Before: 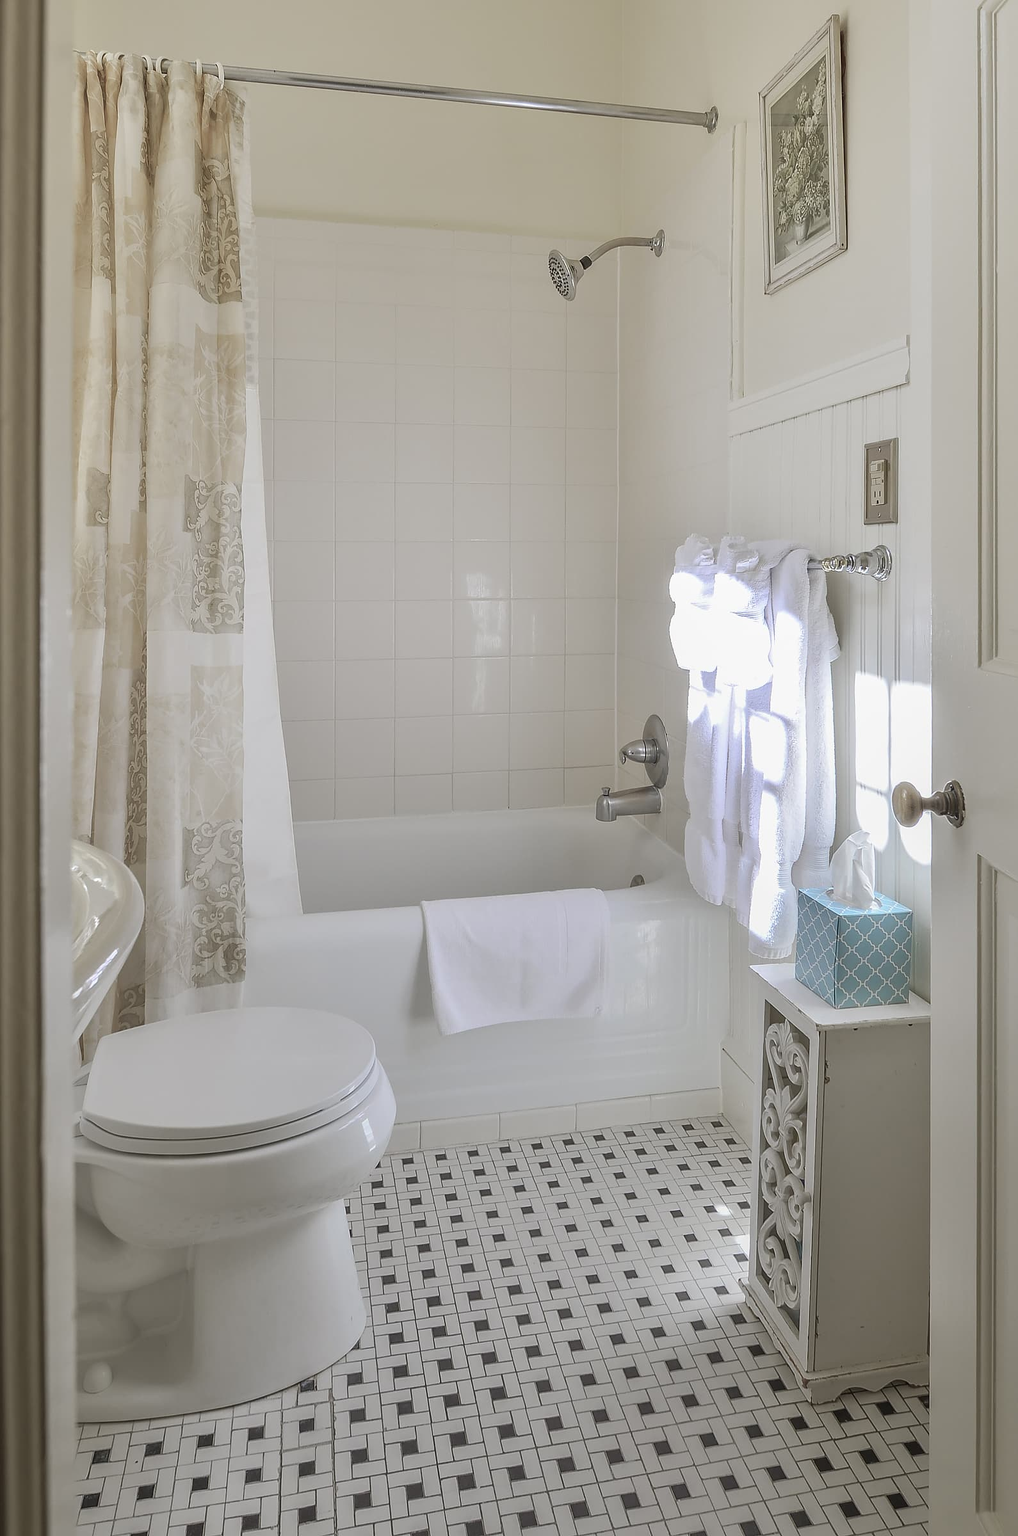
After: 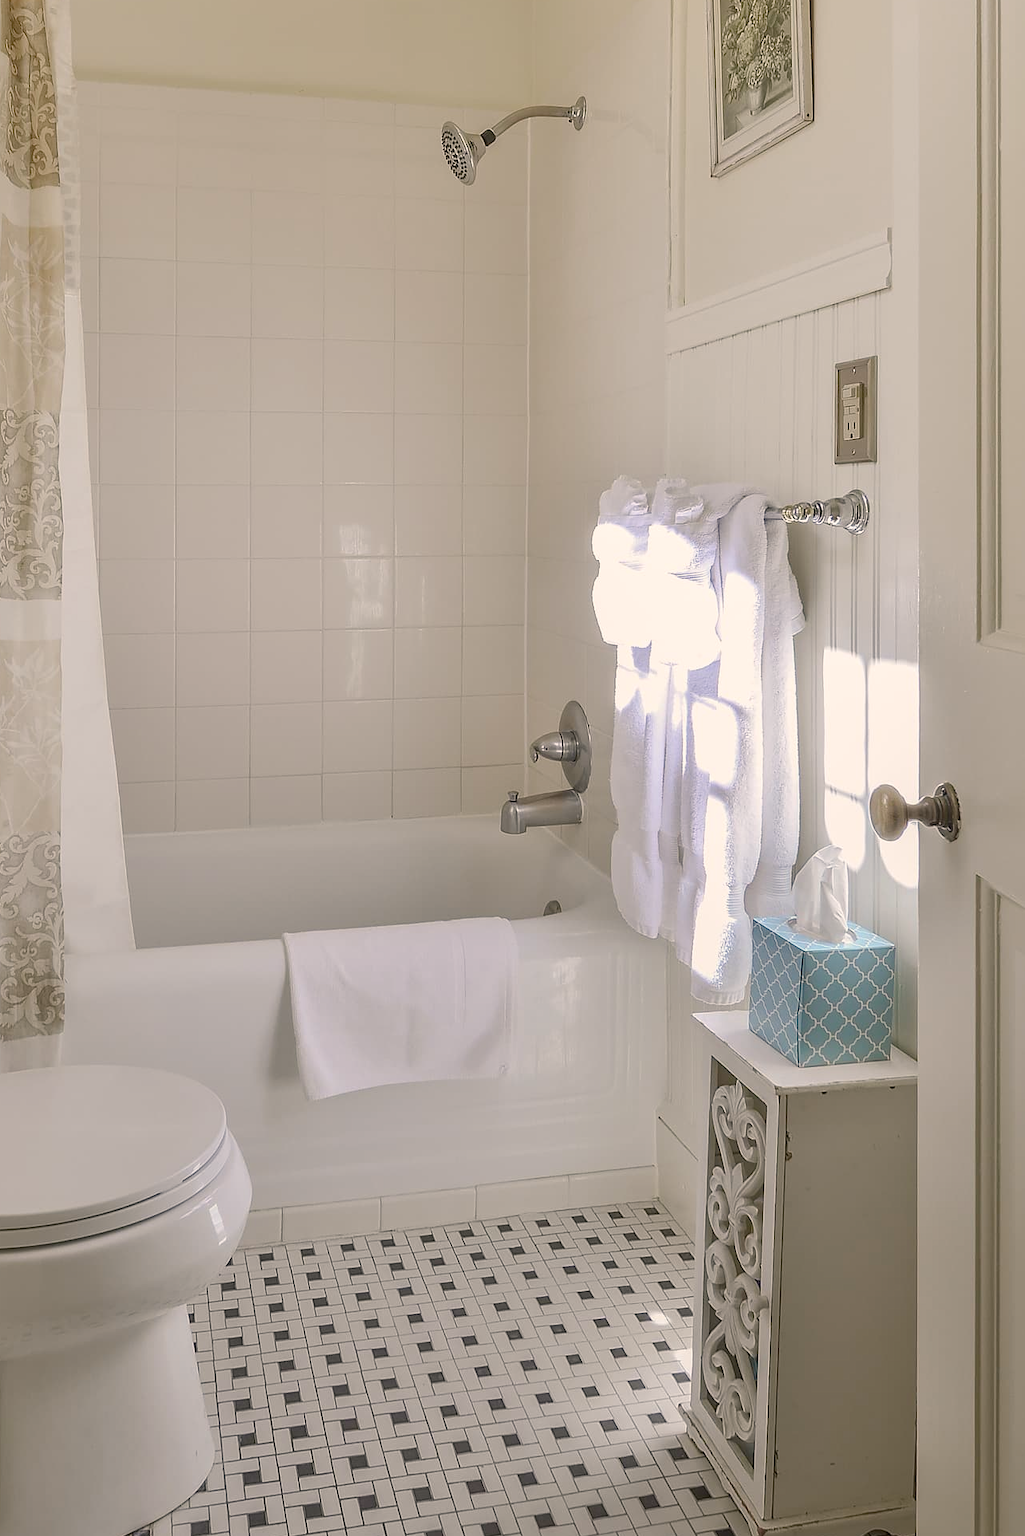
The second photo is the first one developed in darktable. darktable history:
color balance rgb: power › hue 206.44°, highlights gain › chroma 2.939%, highlights gain › hue 62.6°, perceptual saturation grading › global saturation 20%, perceptual saturation grading › highlights -25.786%, perceptual saturation grading › shadows 49.449%
crop: left 19.085%, top 9.937%, right 0%, bottom 9.794%
